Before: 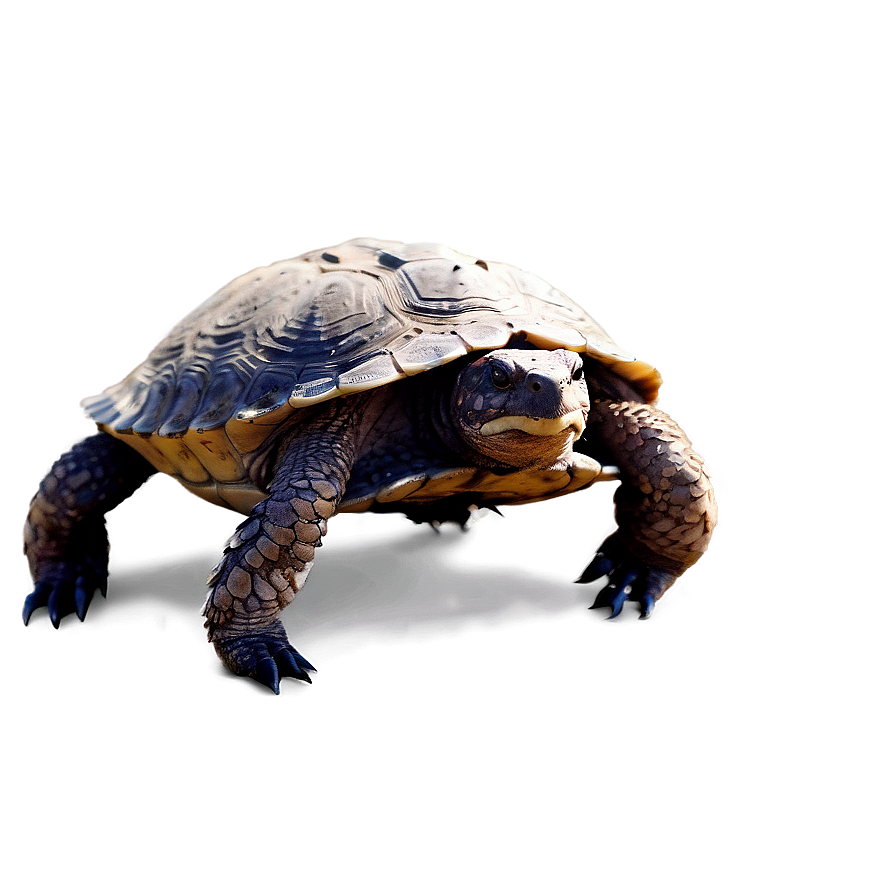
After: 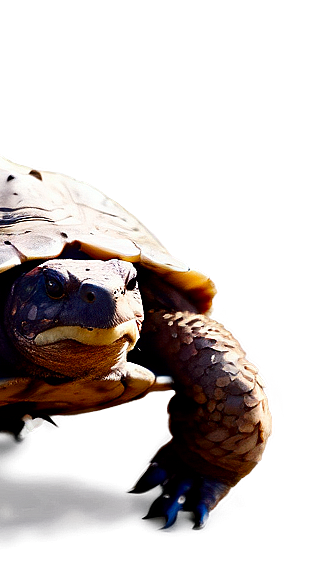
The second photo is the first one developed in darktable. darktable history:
contrast brightness saturation: contrast 0.124, brightness -0.117, saturation 0.202
crop and rotate: left 49.809%, top 10.085%, right 13.105%, bottom 24.686%
